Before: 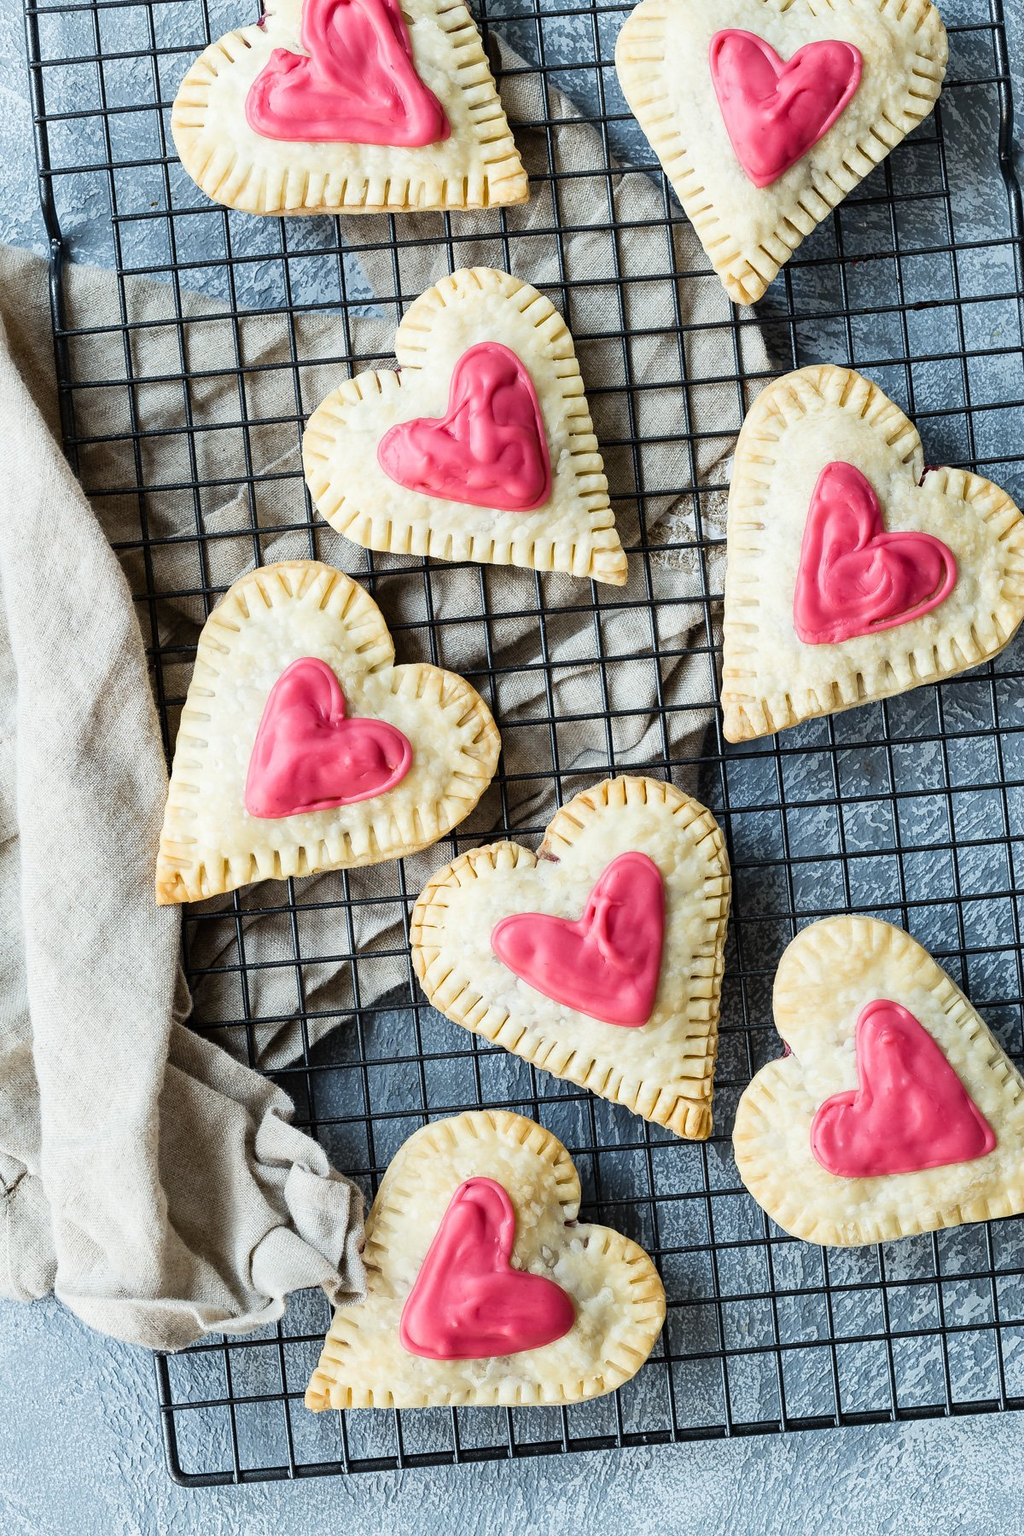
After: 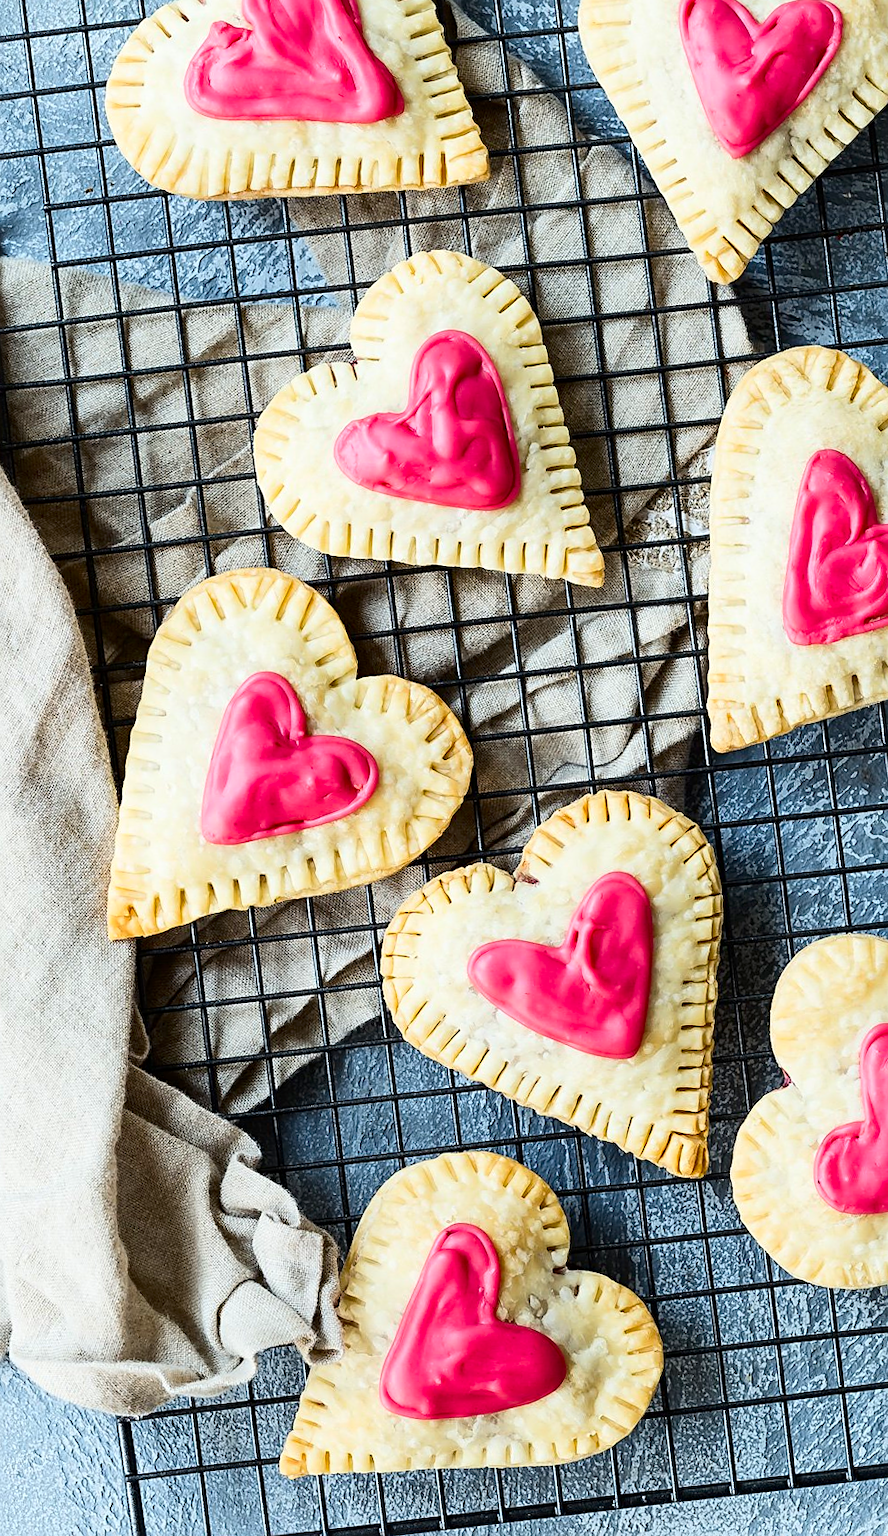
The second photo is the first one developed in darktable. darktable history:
contrast brightness saturation: contrast 0.183, saturation 0.302
sharpen: on, module defaults
crop and rotate: angle 1.32°, left 4.228%, top 0.597%, right 11.851%, bottom 2.693%
